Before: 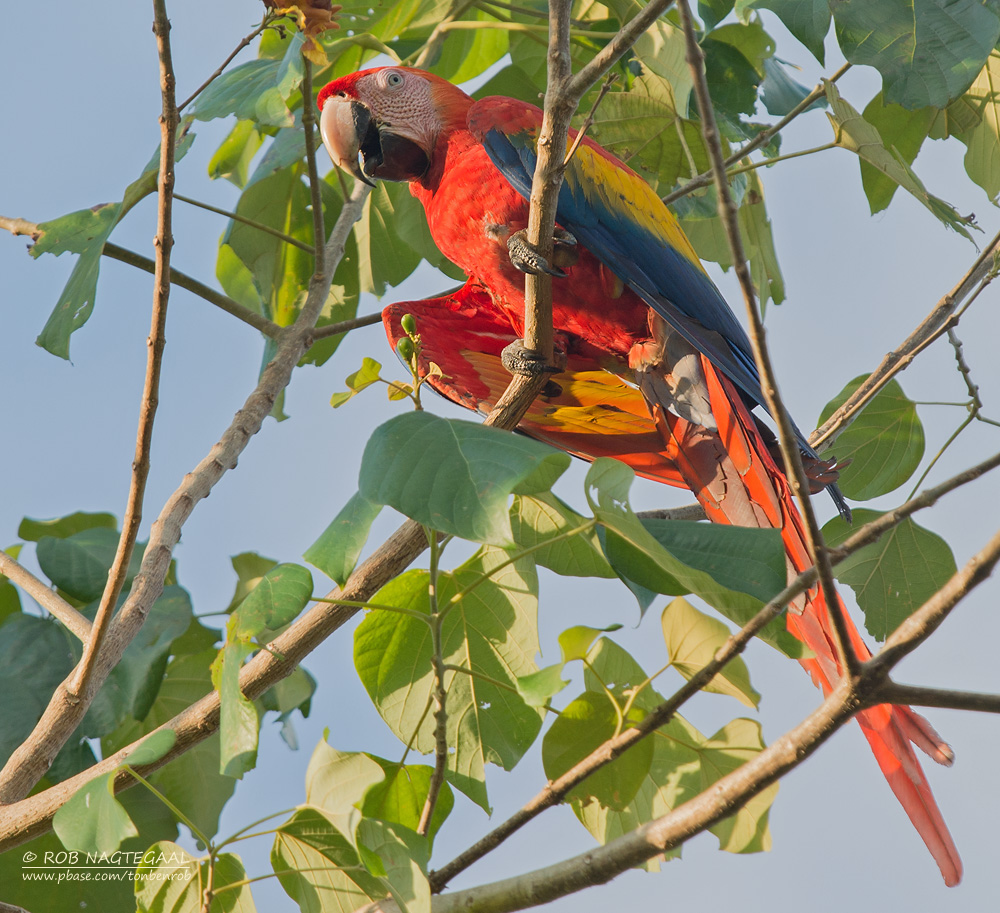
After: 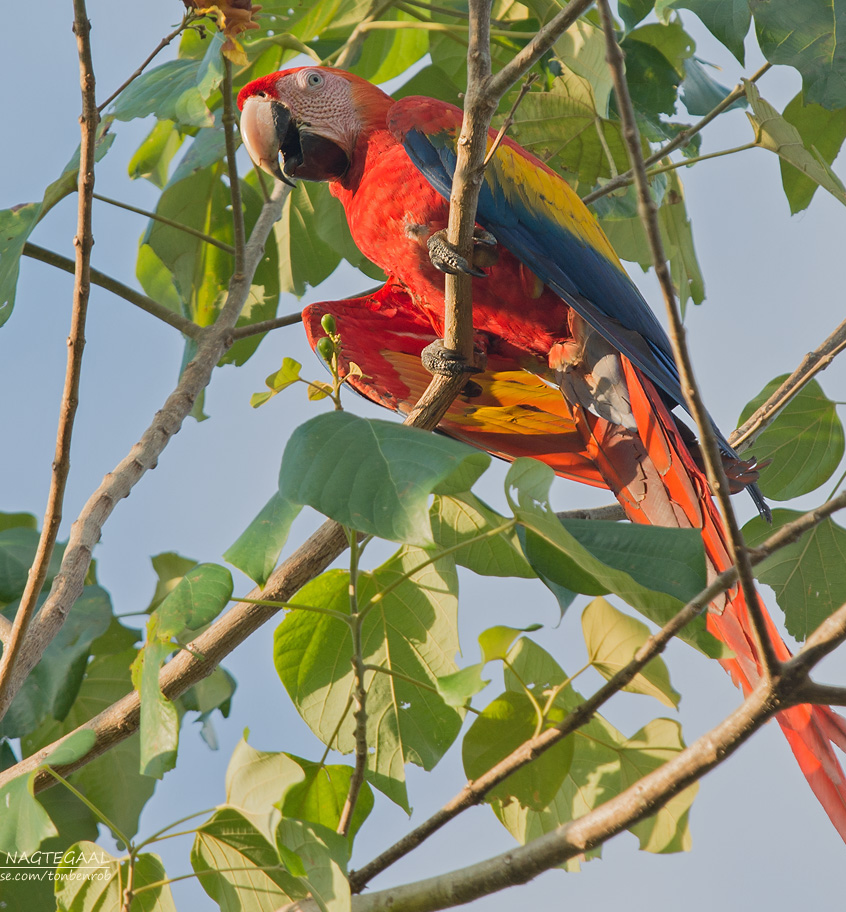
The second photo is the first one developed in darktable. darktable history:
crop: left 8.036%, right 7.362%
